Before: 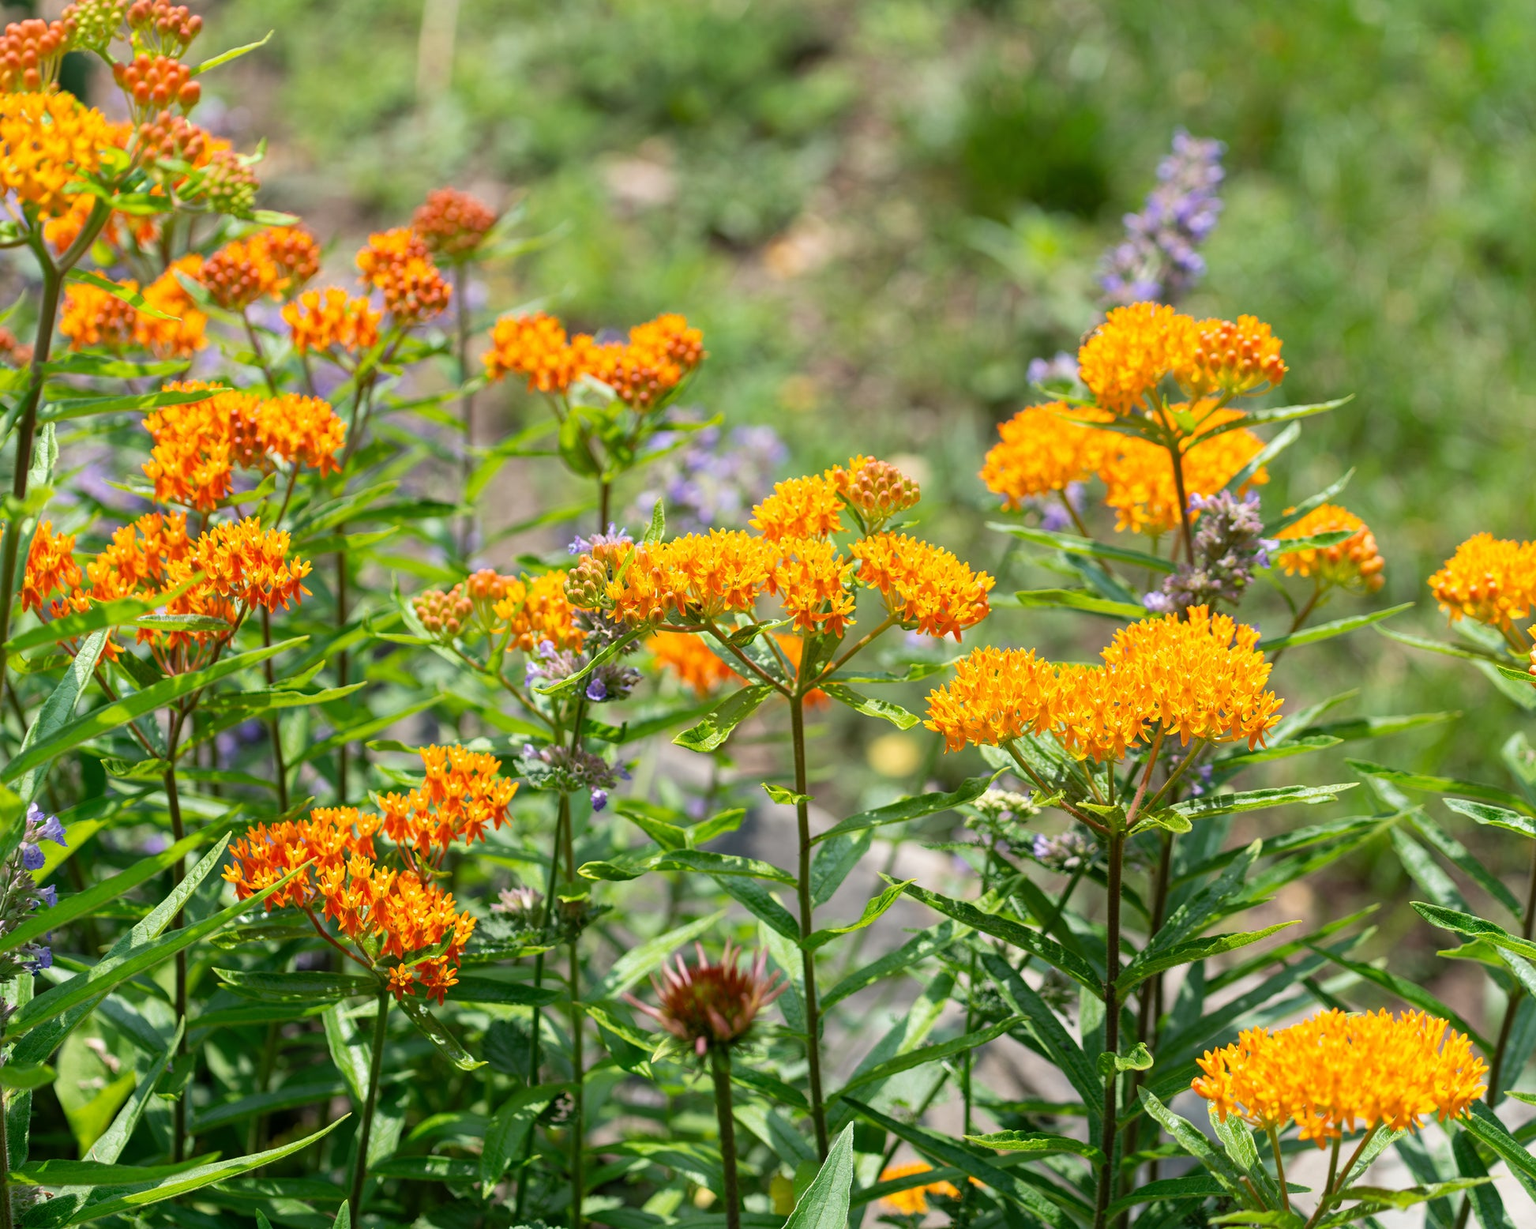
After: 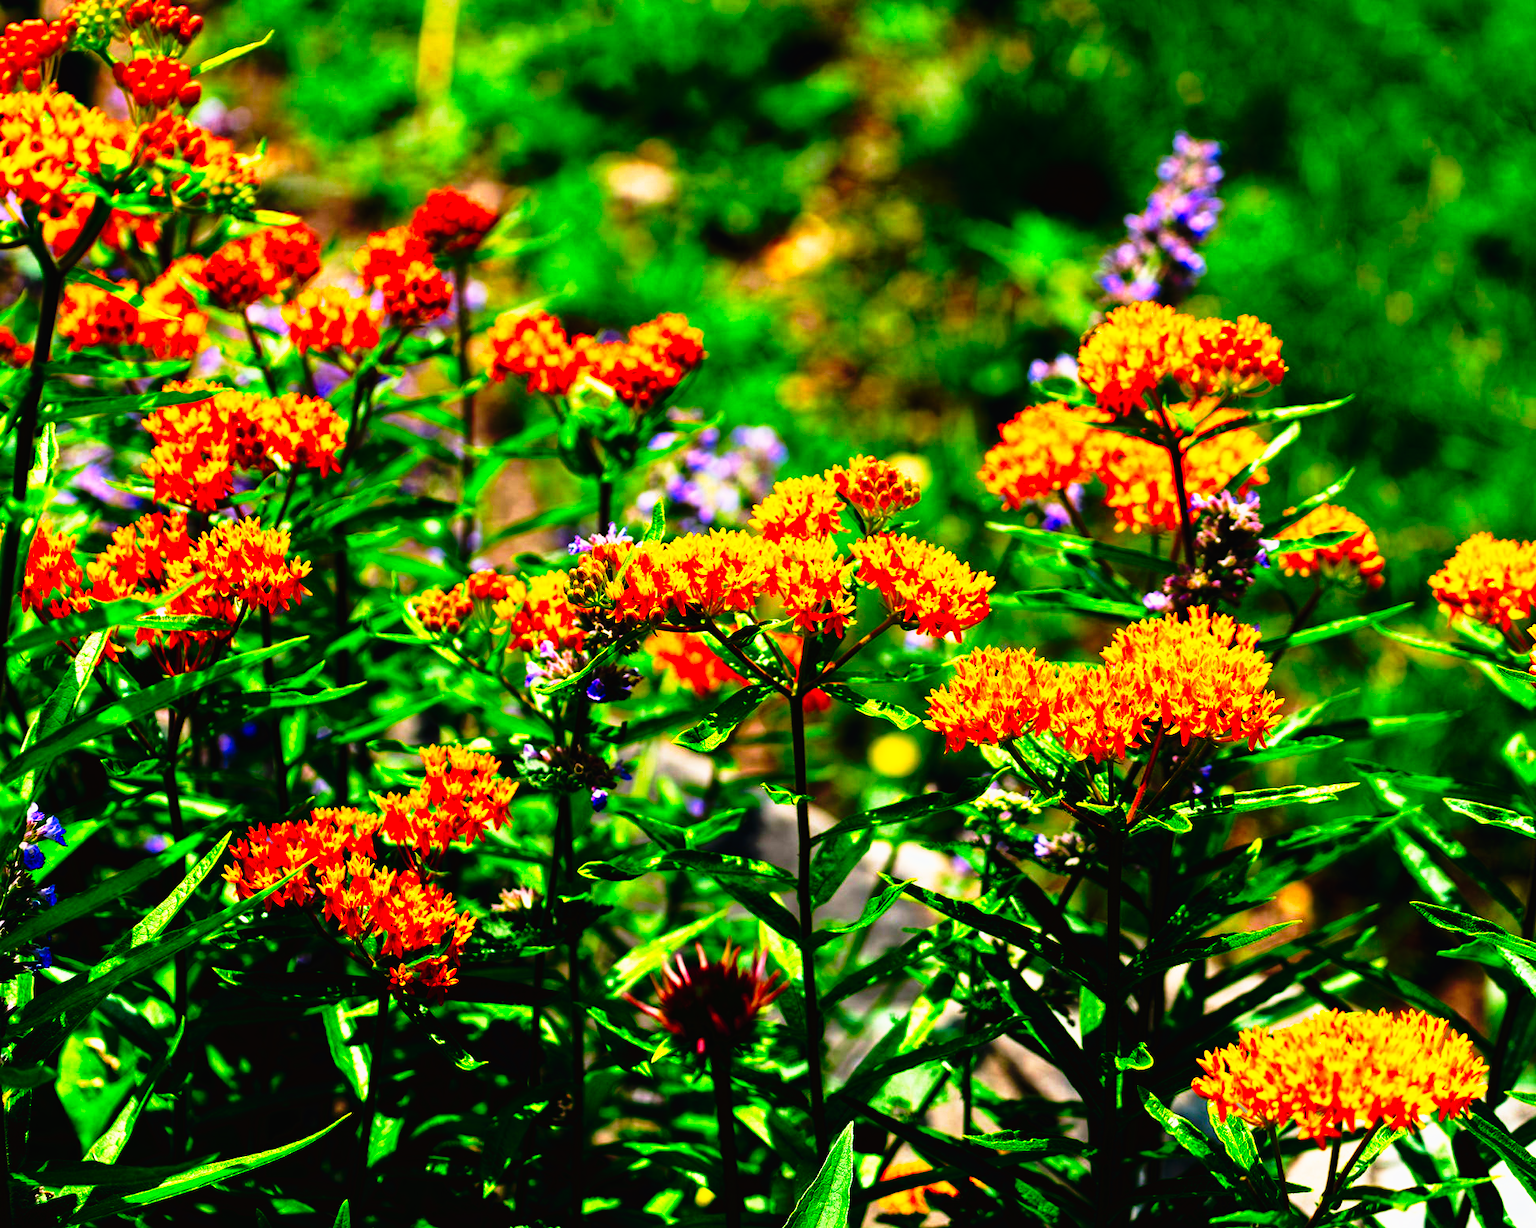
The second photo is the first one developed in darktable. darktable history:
contrast brightness saturation: contrast -0.186, saturation 0.185
tone equalizer: mask exposure compensation -0.489 EV
tone curve: curves: ch0 [(0, 0) (0.003, 0.005) (0.011, 0.005) (0.025, 0.006) (0.044, 0.008) (0.069, 0.01) (0.1, 0.012) (0.136, 0.015) (0.177, 0.019) (0.224, 0.017) (0.277, 0.015) (0.335, 0.018) (0.399, 0.043) (0.468, 0.118) (0.543, 0.349) (0.623, 0.591) (0.709, 0.88) (0.801, 0.983) (0.898, 0.973) (1, 1)], preserve colors none
